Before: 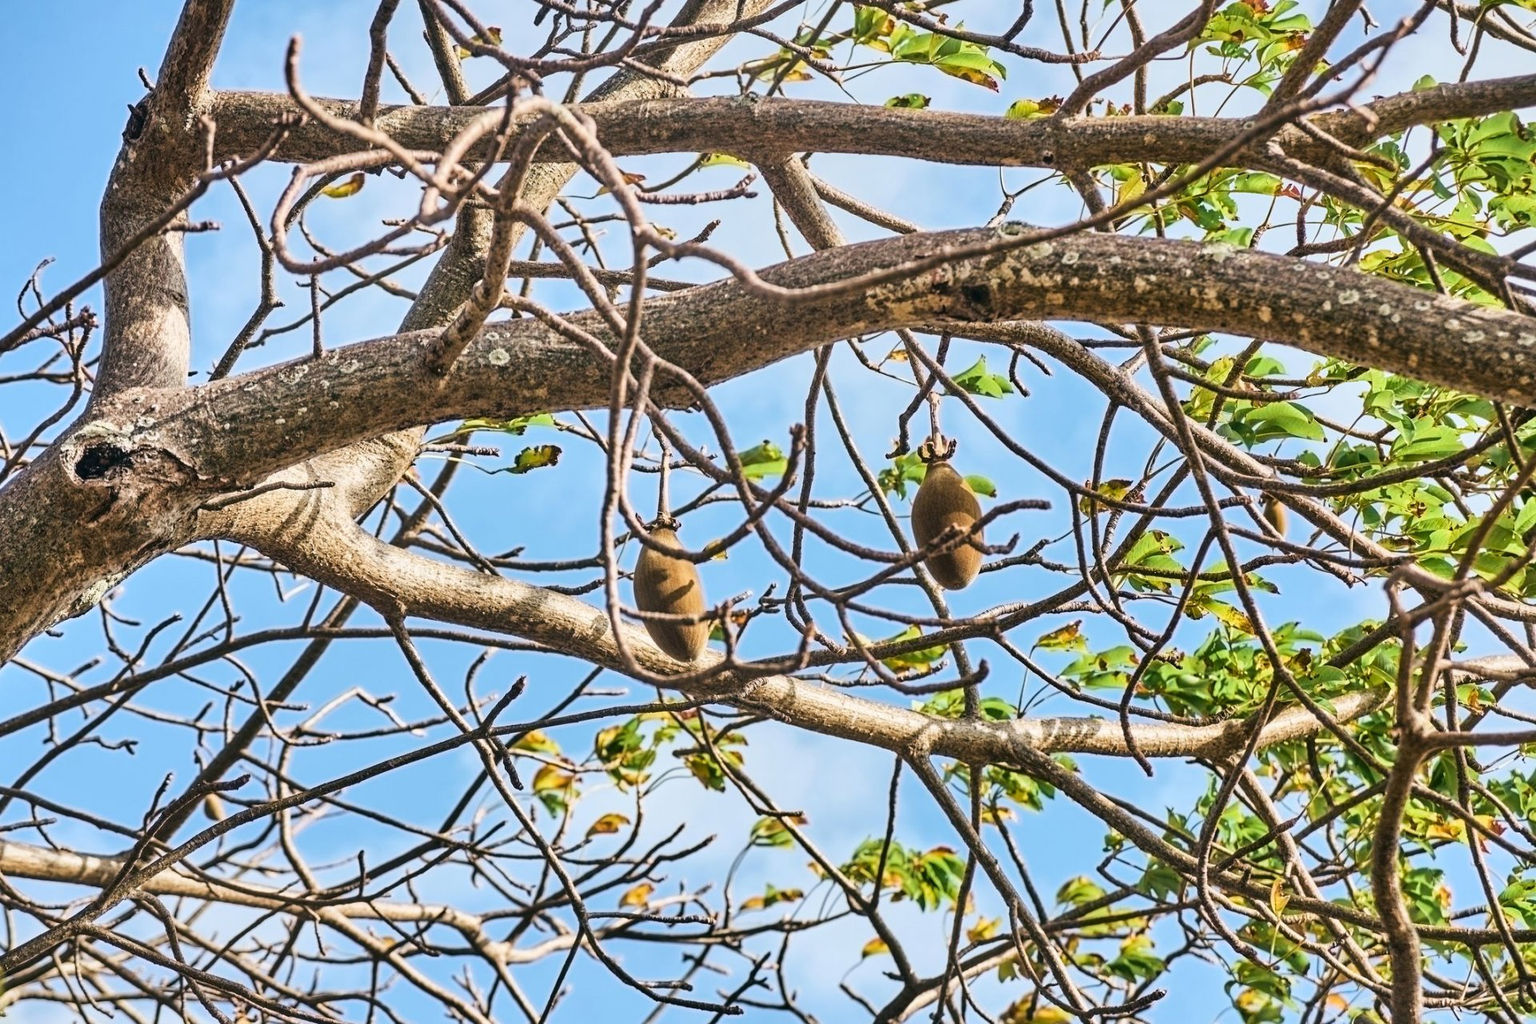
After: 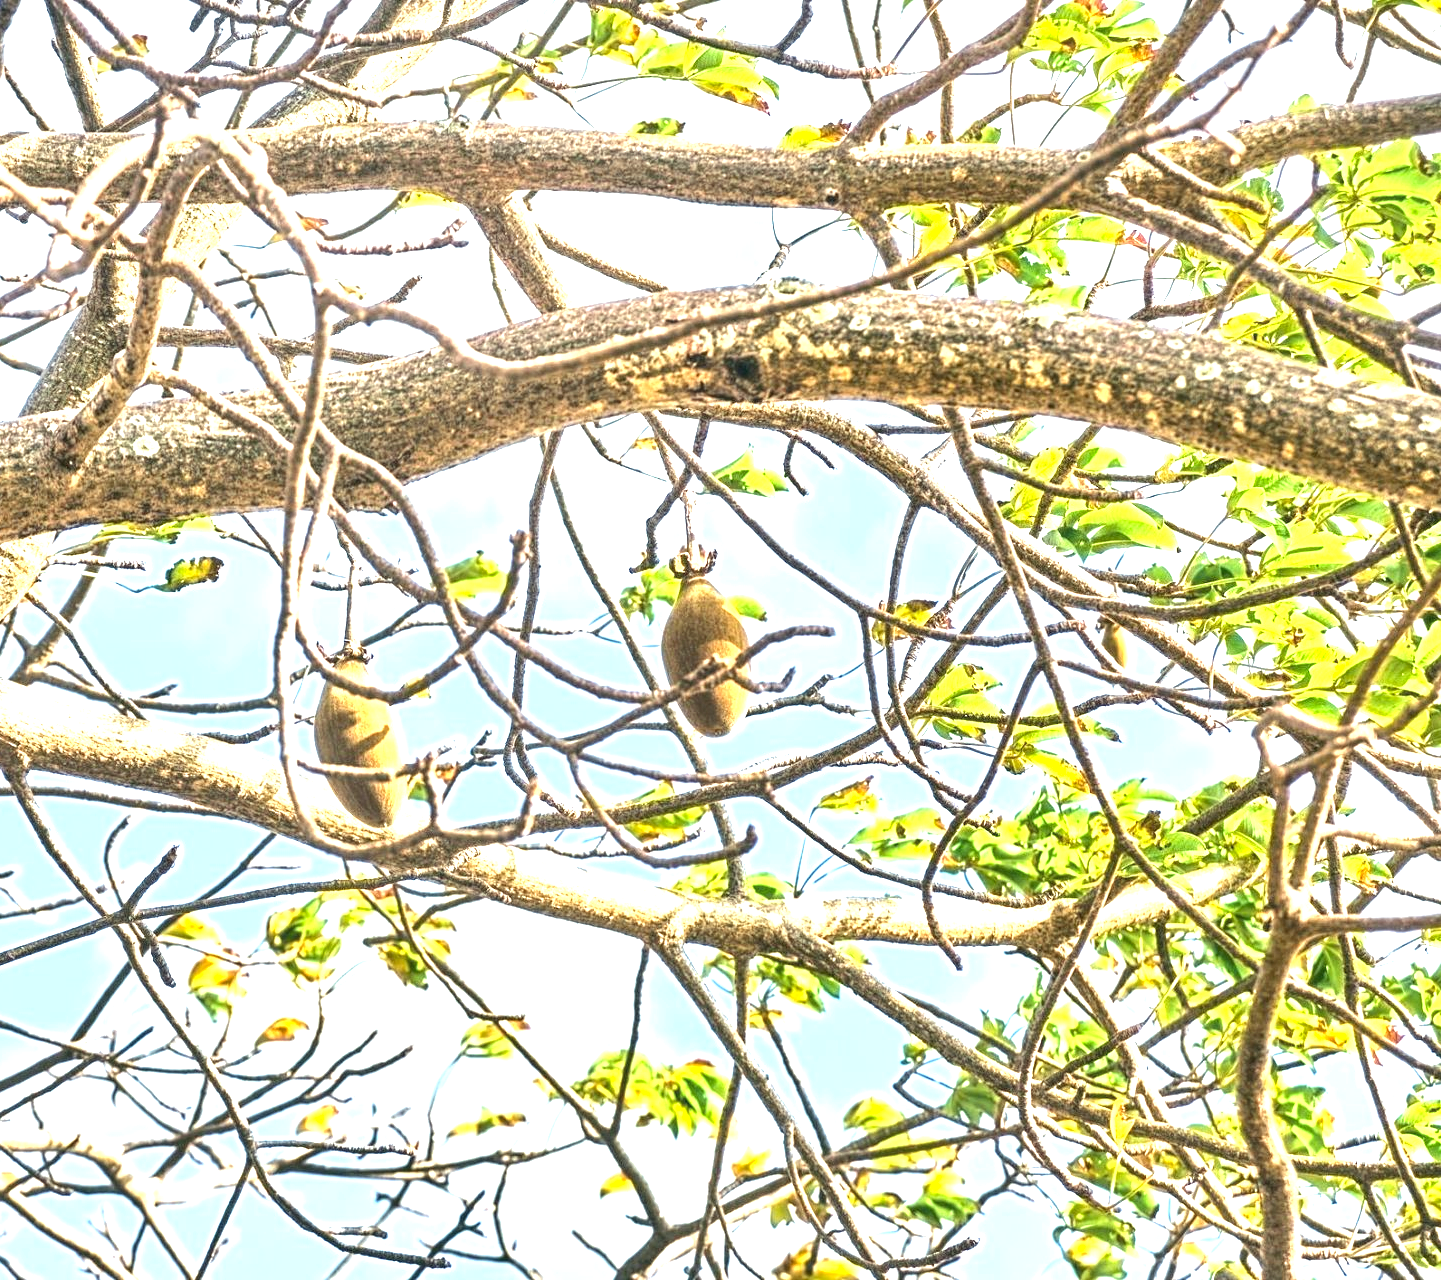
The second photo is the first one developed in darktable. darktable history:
local contrast: highlights 93%, shadows 89%, detail 160%, midtone range 0.2
crop and rotate: left 24.899%
color correction: highlights a* -4.35, highlights b* 6.27
exposure: black level correction 0, exposure 1.669 EV, compensate highlight preservation false
contrast brightness saturation: contrast 0.053, brightness 0.061, saturation 0.007
